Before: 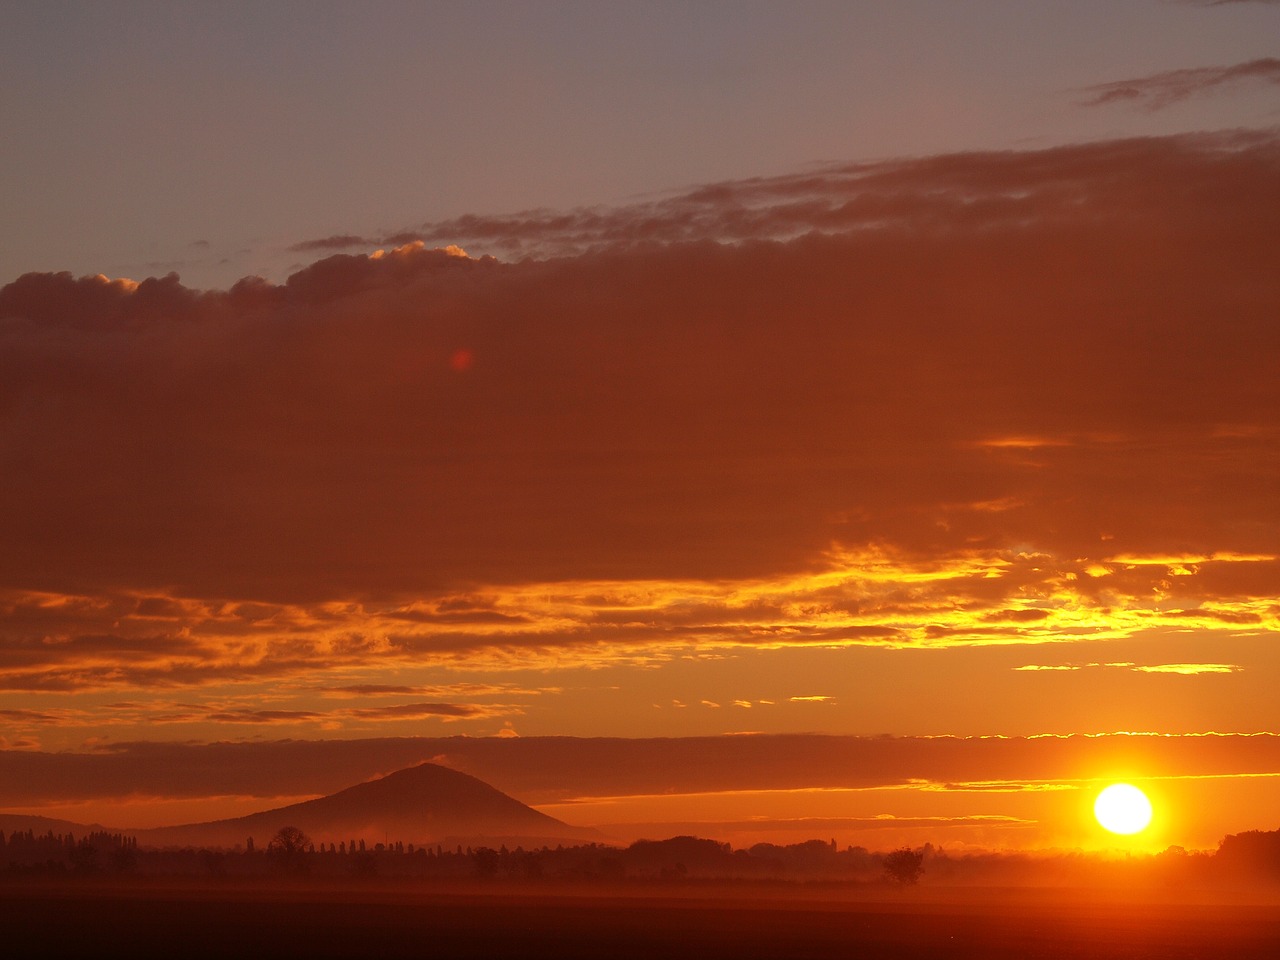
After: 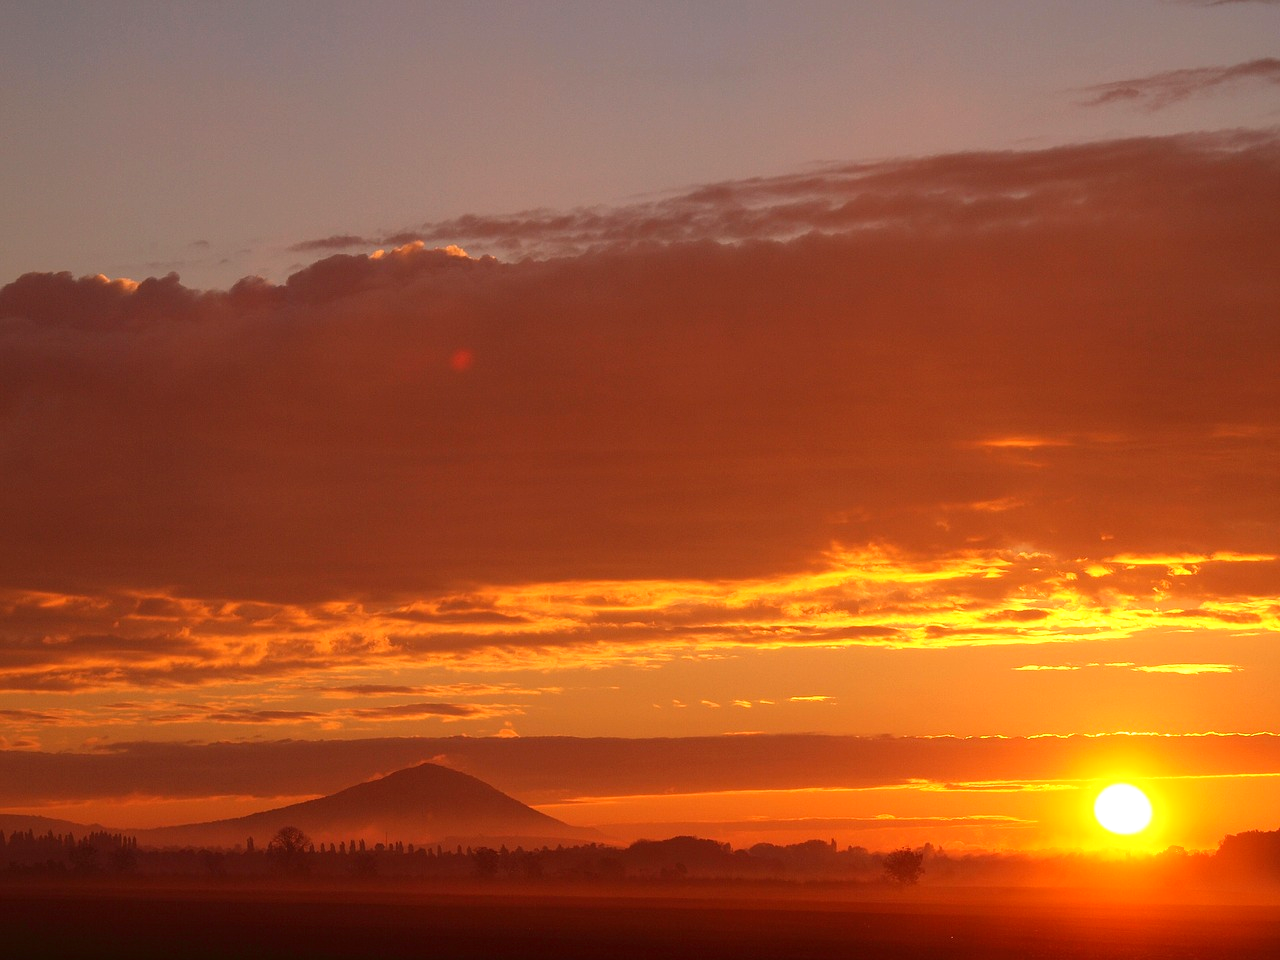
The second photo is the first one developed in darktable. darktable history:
rgb levels: preserve colors max RGB
tone curve: curves: ch0 [(0, 0.028) (0.138, 0.156) (0.468, 0.516) (0.754, 0.823) (1, 1)], color space Lab, linked channels, preserve colors none
exposure: exposure 0.2 EV, compensate highlight preservation false
